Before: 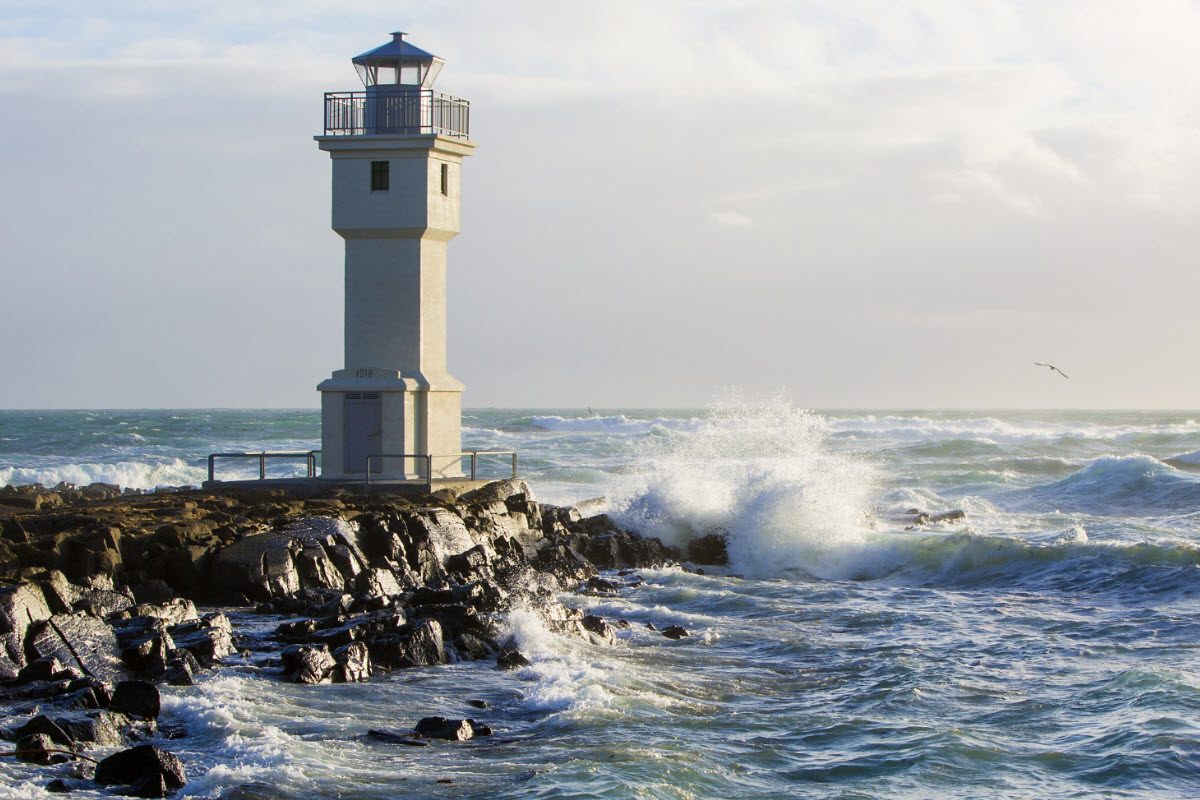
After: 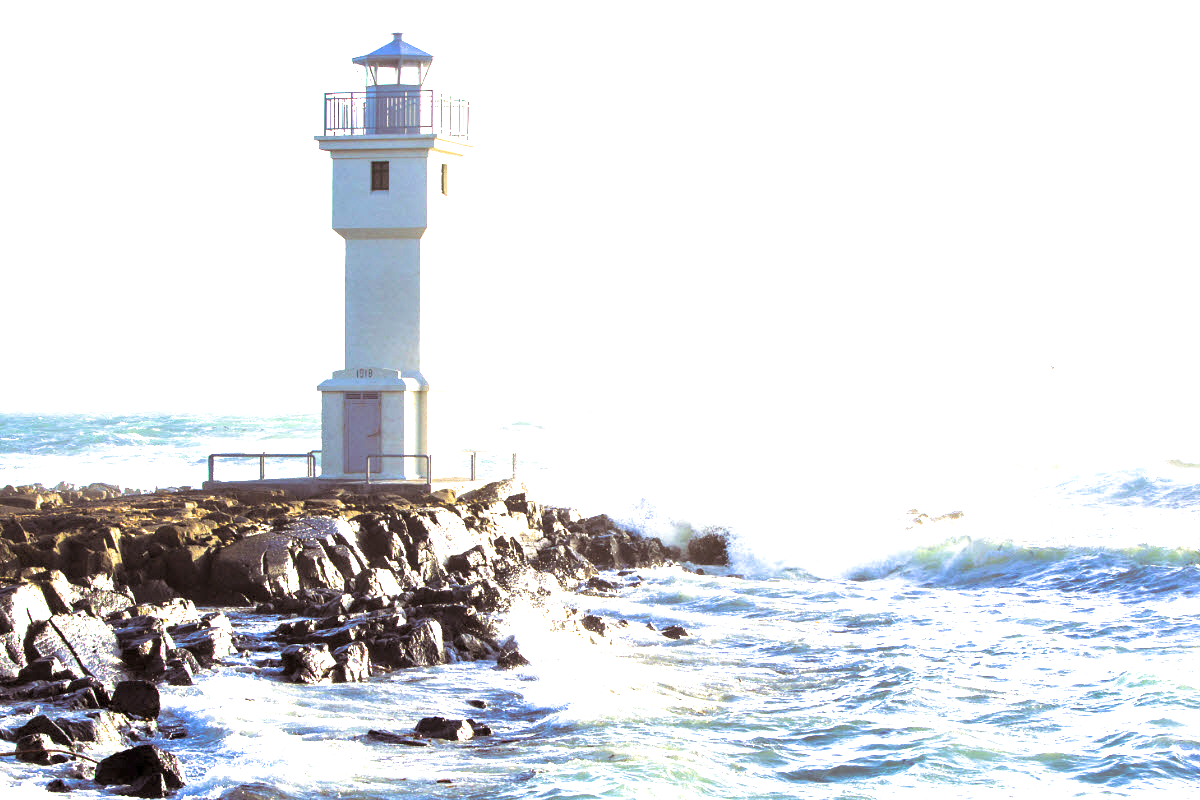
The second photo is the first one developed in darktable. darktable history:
exposure: exposure 2.25 EV, compensate highlight preservation false
split-toning: shadows › saturation 0.24, highlights › hue 54°, highlights › saturation 0.24
